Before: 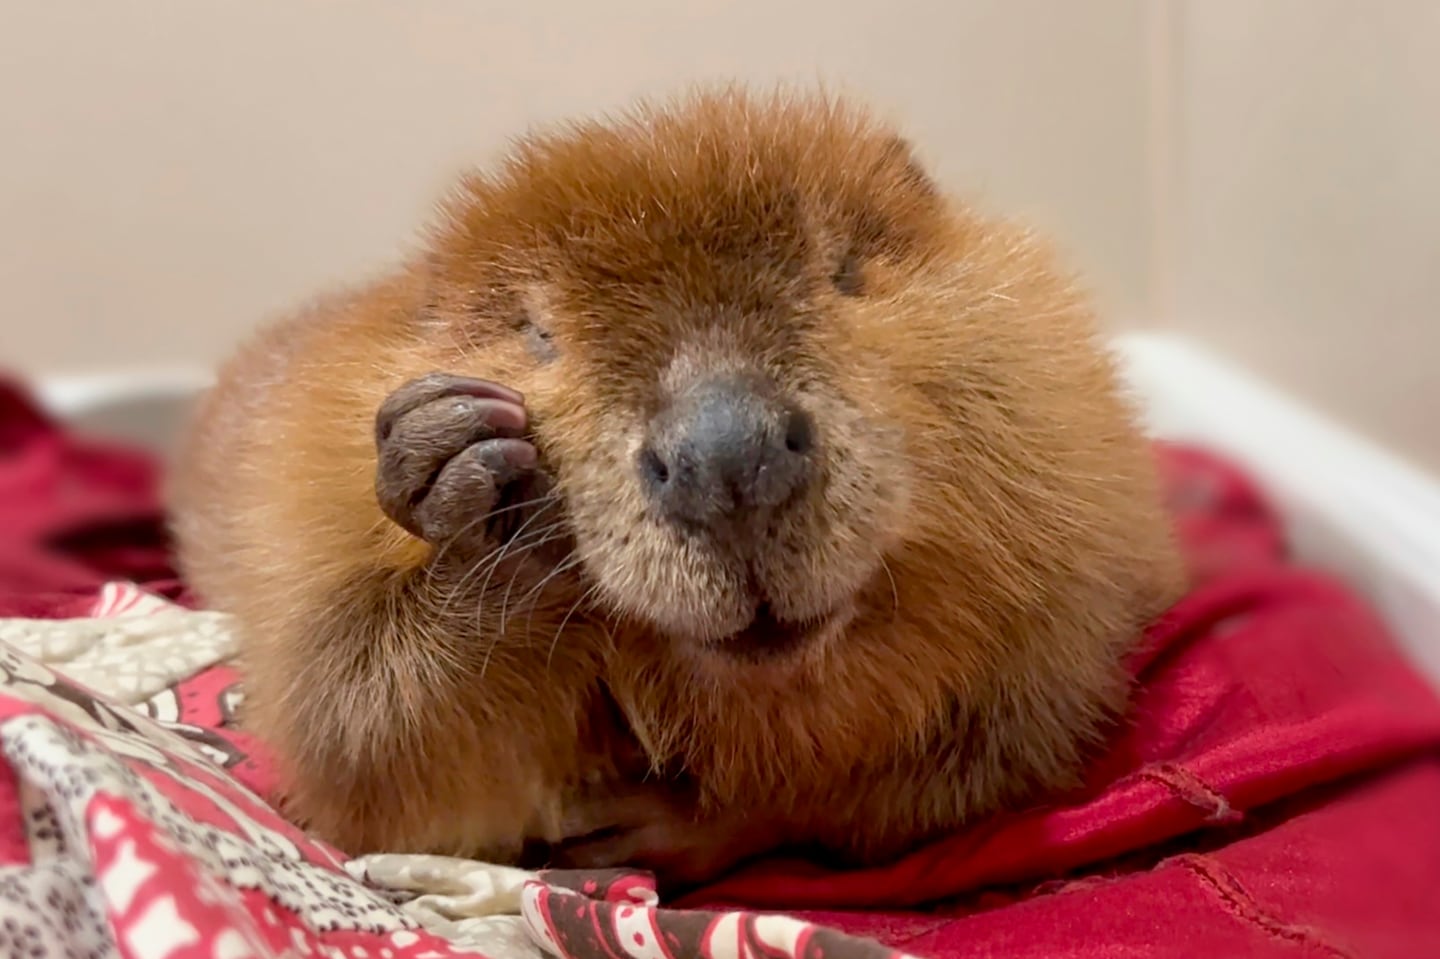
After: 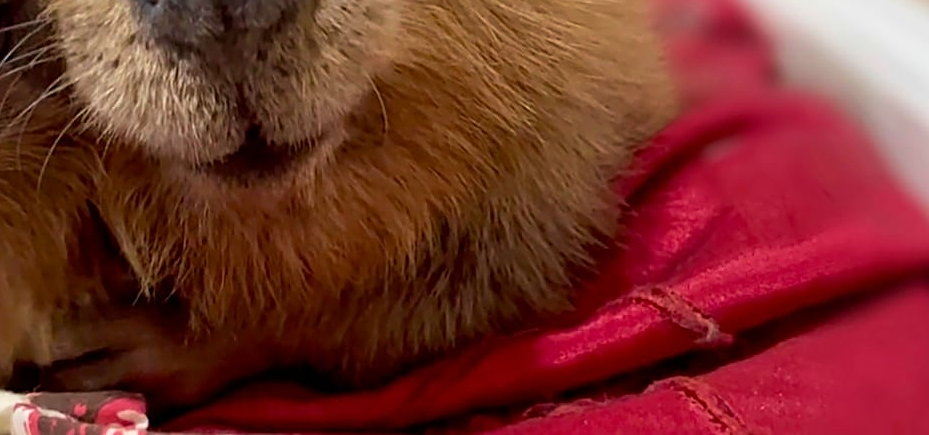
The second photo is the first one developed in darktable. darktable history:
crop and rotate: left 35.473%, top 49.767%, bottom 4.795%
velvia: on, module defaults
tone equalizer: on, module defaults
sharpen: on, module defaults
